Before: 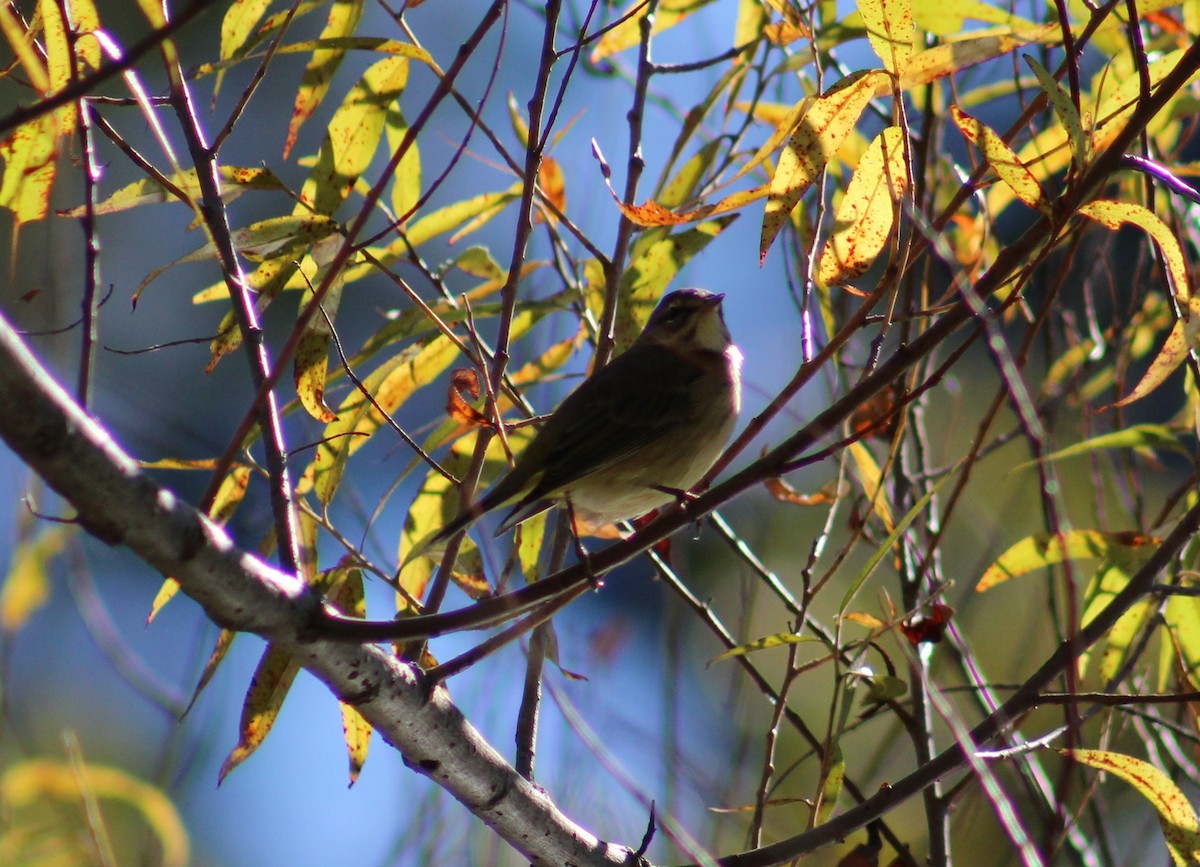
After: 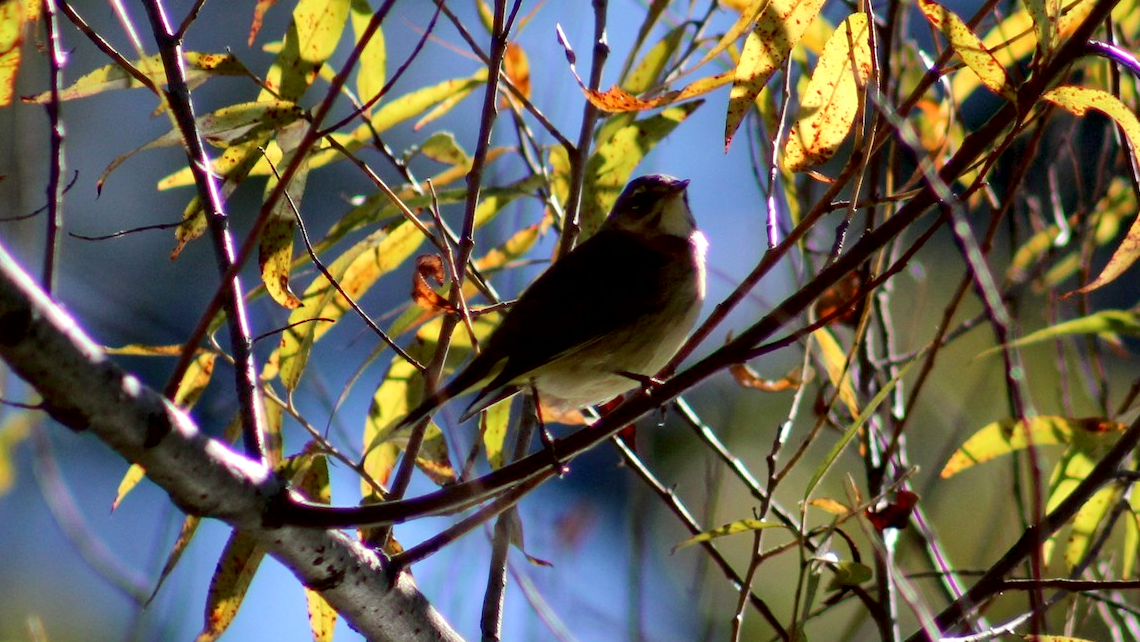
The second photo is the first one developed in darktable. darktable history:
exposure: black level correction 0.007, exposure 0.093 EV, compensate highlight preservation false
crop and rotate: left 2.991%, top 13.302%, right 1.981%, bottom 12.636%
local contrast: mode bilateral grid, contrast 20, coarseness 100, detail 150%, midtone range 0.2
